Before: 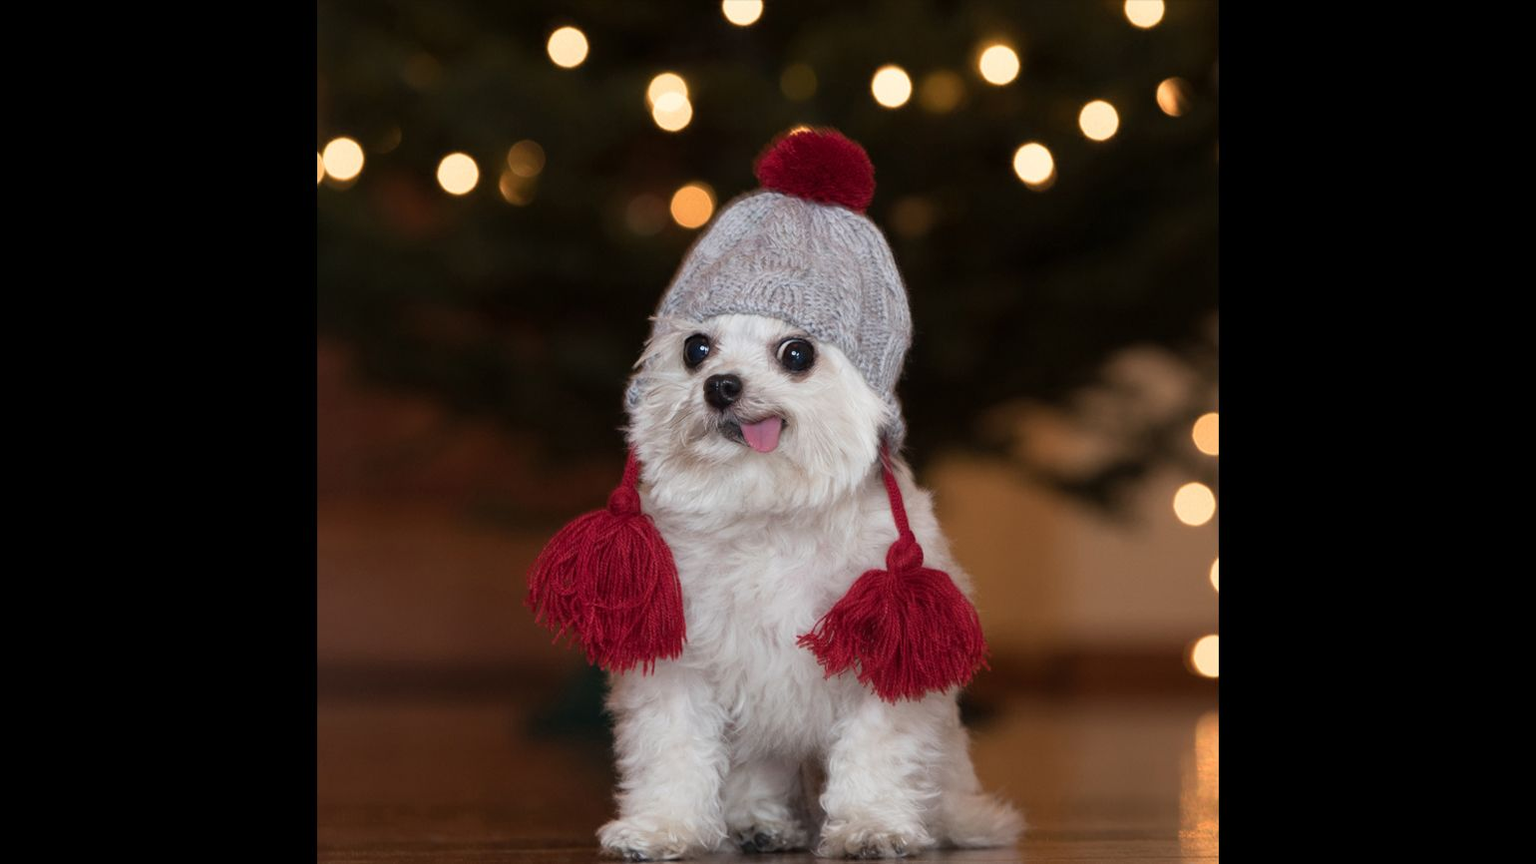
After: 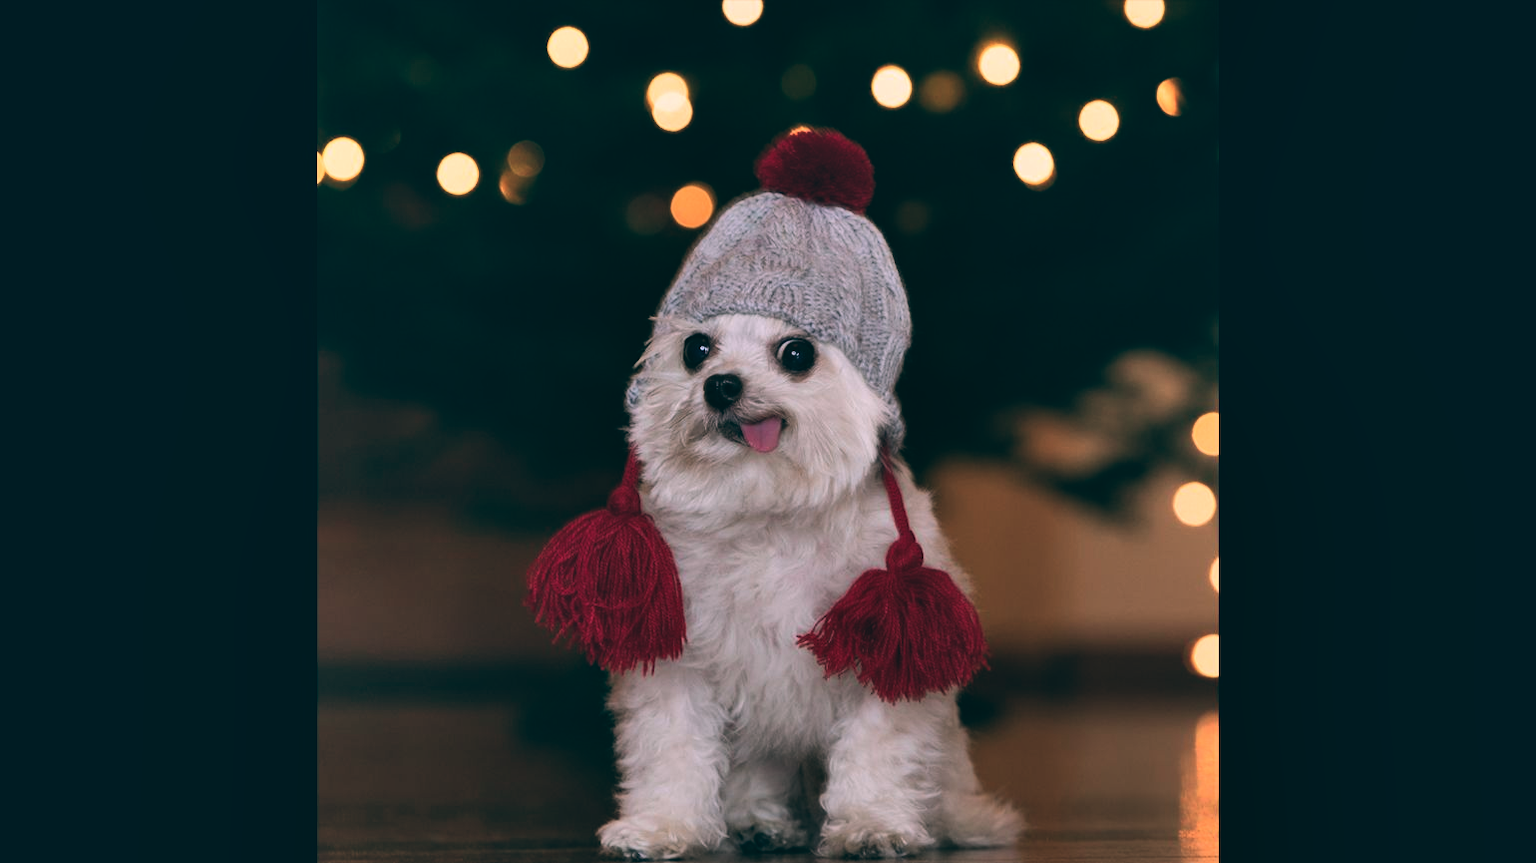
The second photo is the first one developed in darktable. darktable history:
color balance: lift [1.016, 0.983, 1, 1.017], gamma [0.78, 1.018, 1.043, 0.957], gain [0.786, 1.063, 0.937, 1.017], input saturation 118.26%, contrast 13.43%, contrast fulcrum 21.62%, output saturation 82.76%
shadows and highlights: soften with gaussian
